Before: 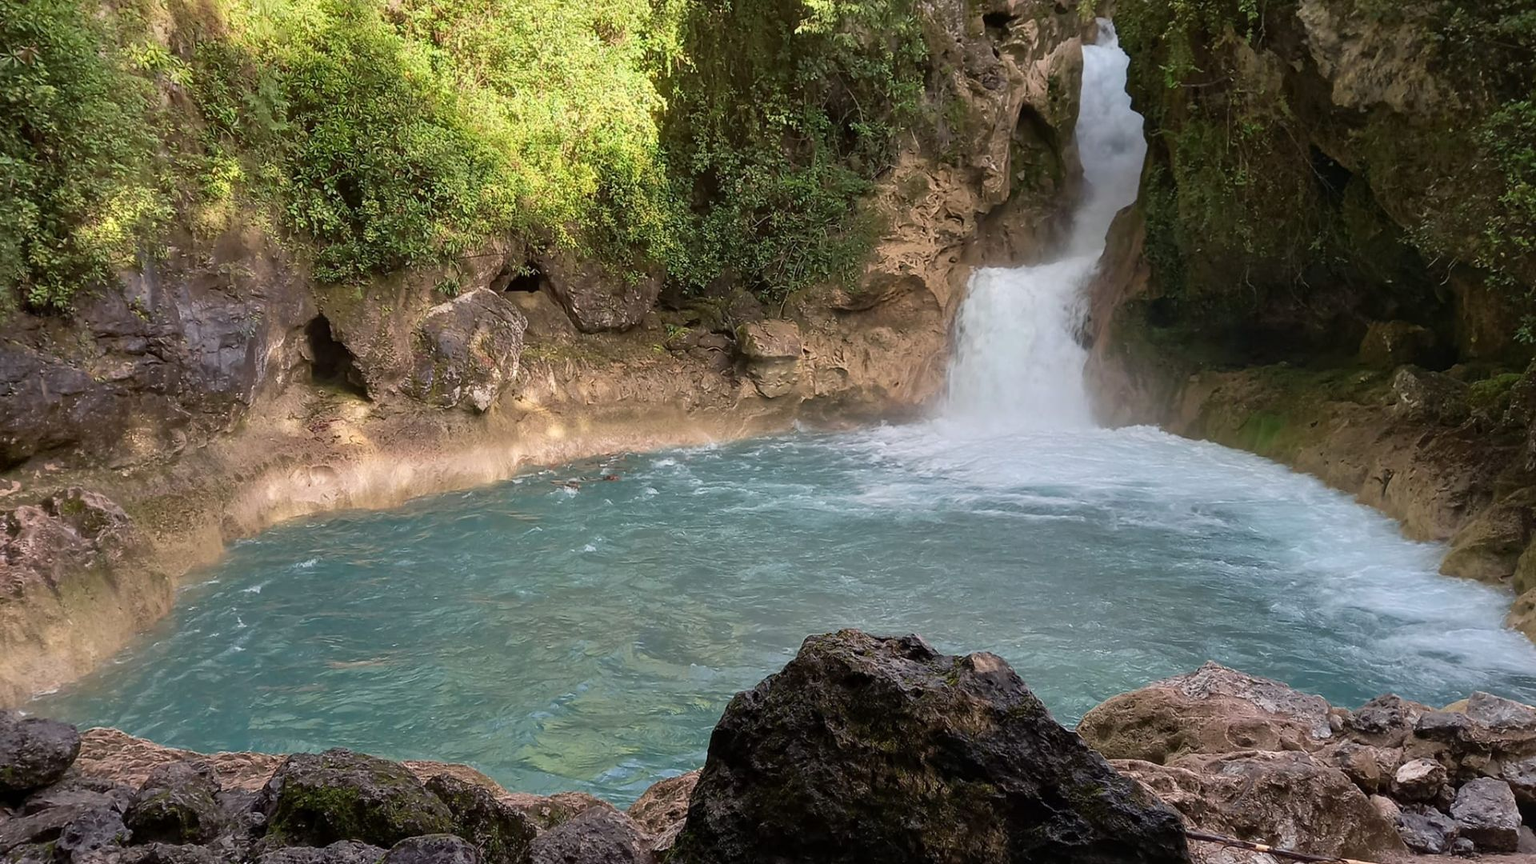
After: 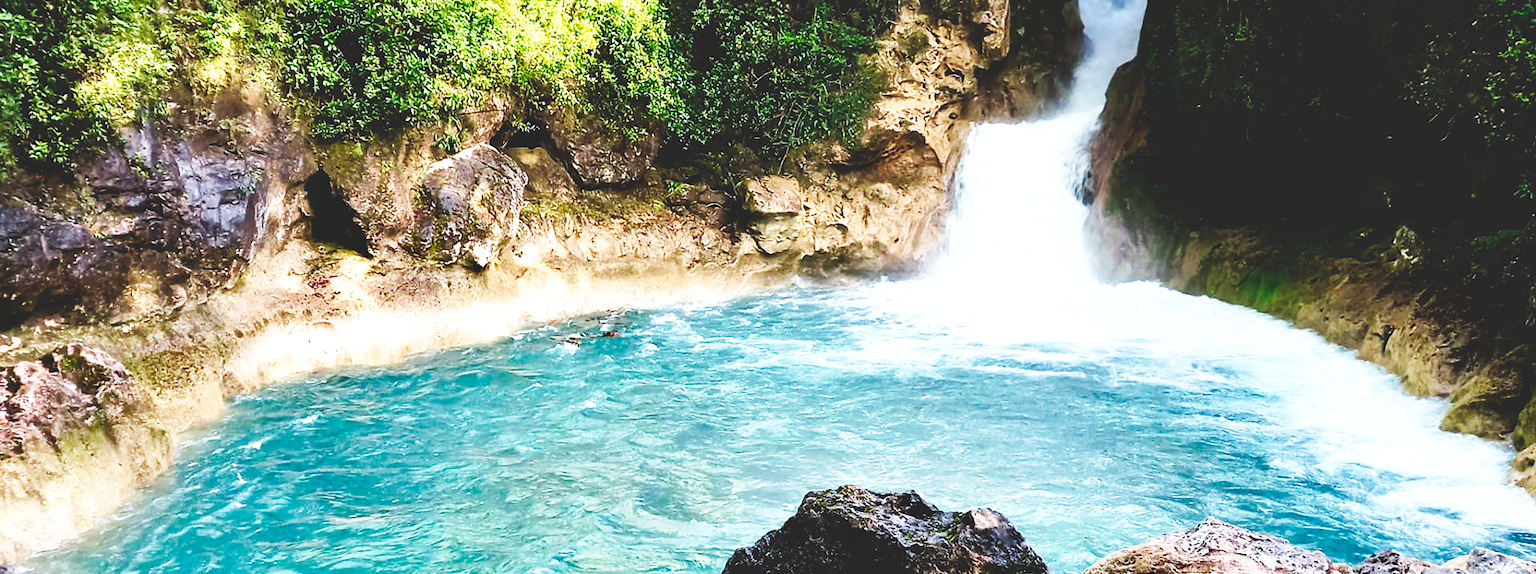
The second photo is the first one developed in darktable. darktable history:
shadows and highlights: shadows 12, white point adjustment 1.2, soften with gaussian
tone curve: curves: ch0 [(0, 0) (0.003, 0.156) (0.011, 0.156) (0.025, 0.161) (0.044, 0.161) (0.069, 0.161) (0.1, 0.166) (0.136, 0.168) (0.177, 0.179) (0.224, 0.202) (0.277, 0.241) (0.335, 0.296) (0.399, 0.378) (0.468, 0.484) (0.543, 0.604) (0.623, 0.728) (0.709, 0.822) (0.801, 0.918) (0.898, 0.98) (1, 1)], preserve colors none
graduated density: on, module defaults
crop: top 16.727%, bottom 16.727%
rgb levels: preserve colors max RGB
color calibration: illuminant Planckian (black body), x 0.368, y 0.361, temperature 4275.92 K
base curve: curves: ch0 [(0, 0) (0.007, 0.004) (0.027, 0.03) (0.046, 0.07) (0.207, 0.54) (0.442, 0.872) (0.673, 0.972) (1, 1)], preserve colors none
